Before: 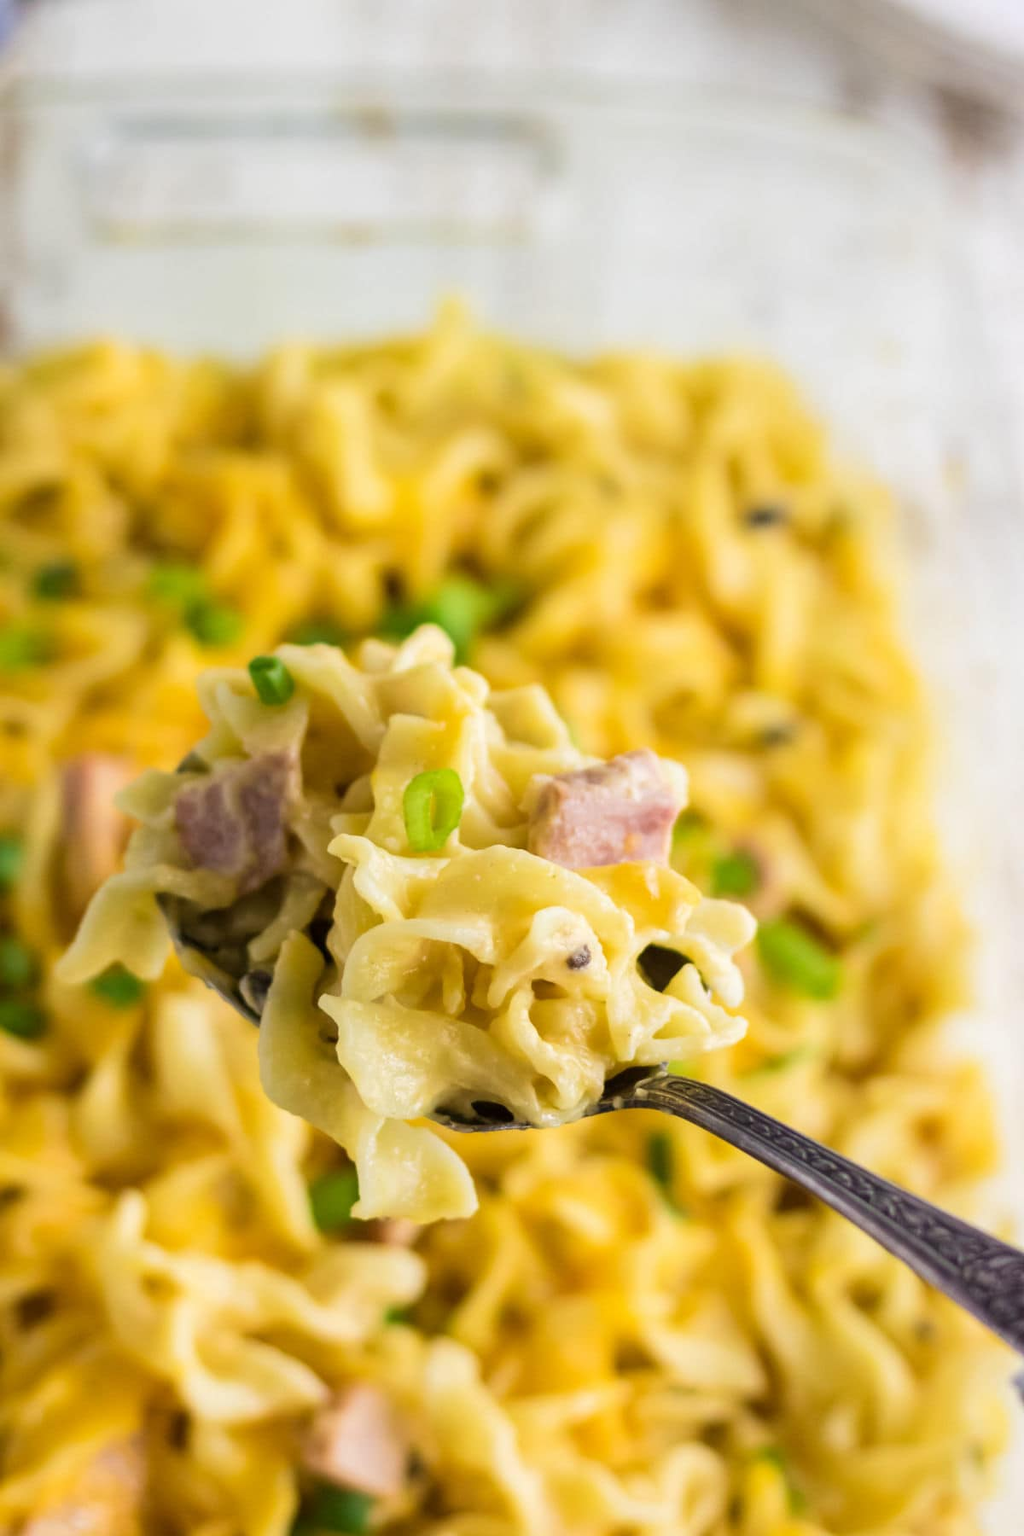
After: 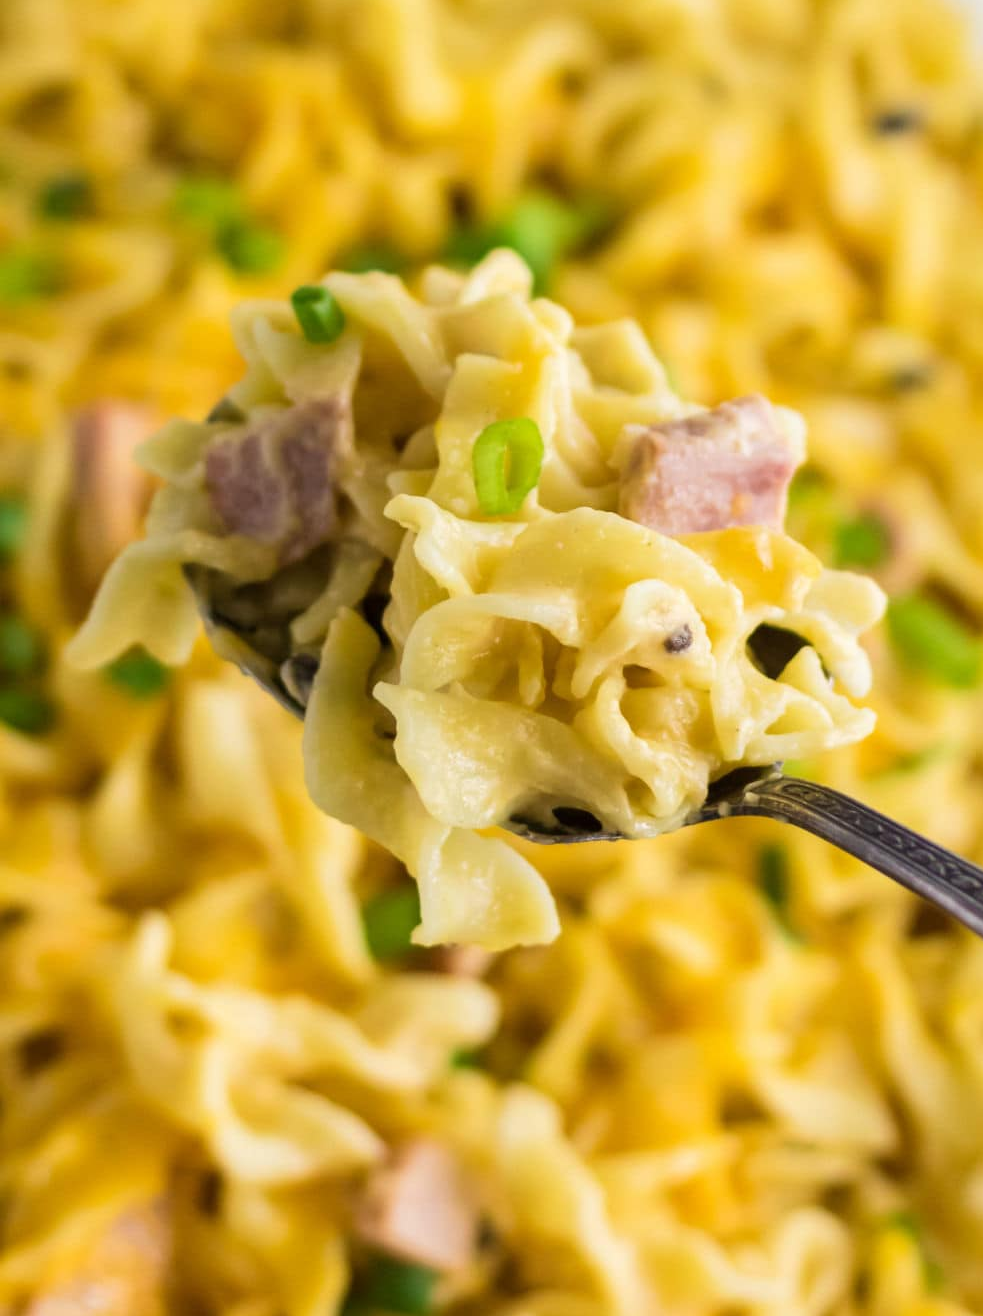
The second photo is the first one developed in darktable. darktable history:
crop: top 26.881%, right 18.038%
